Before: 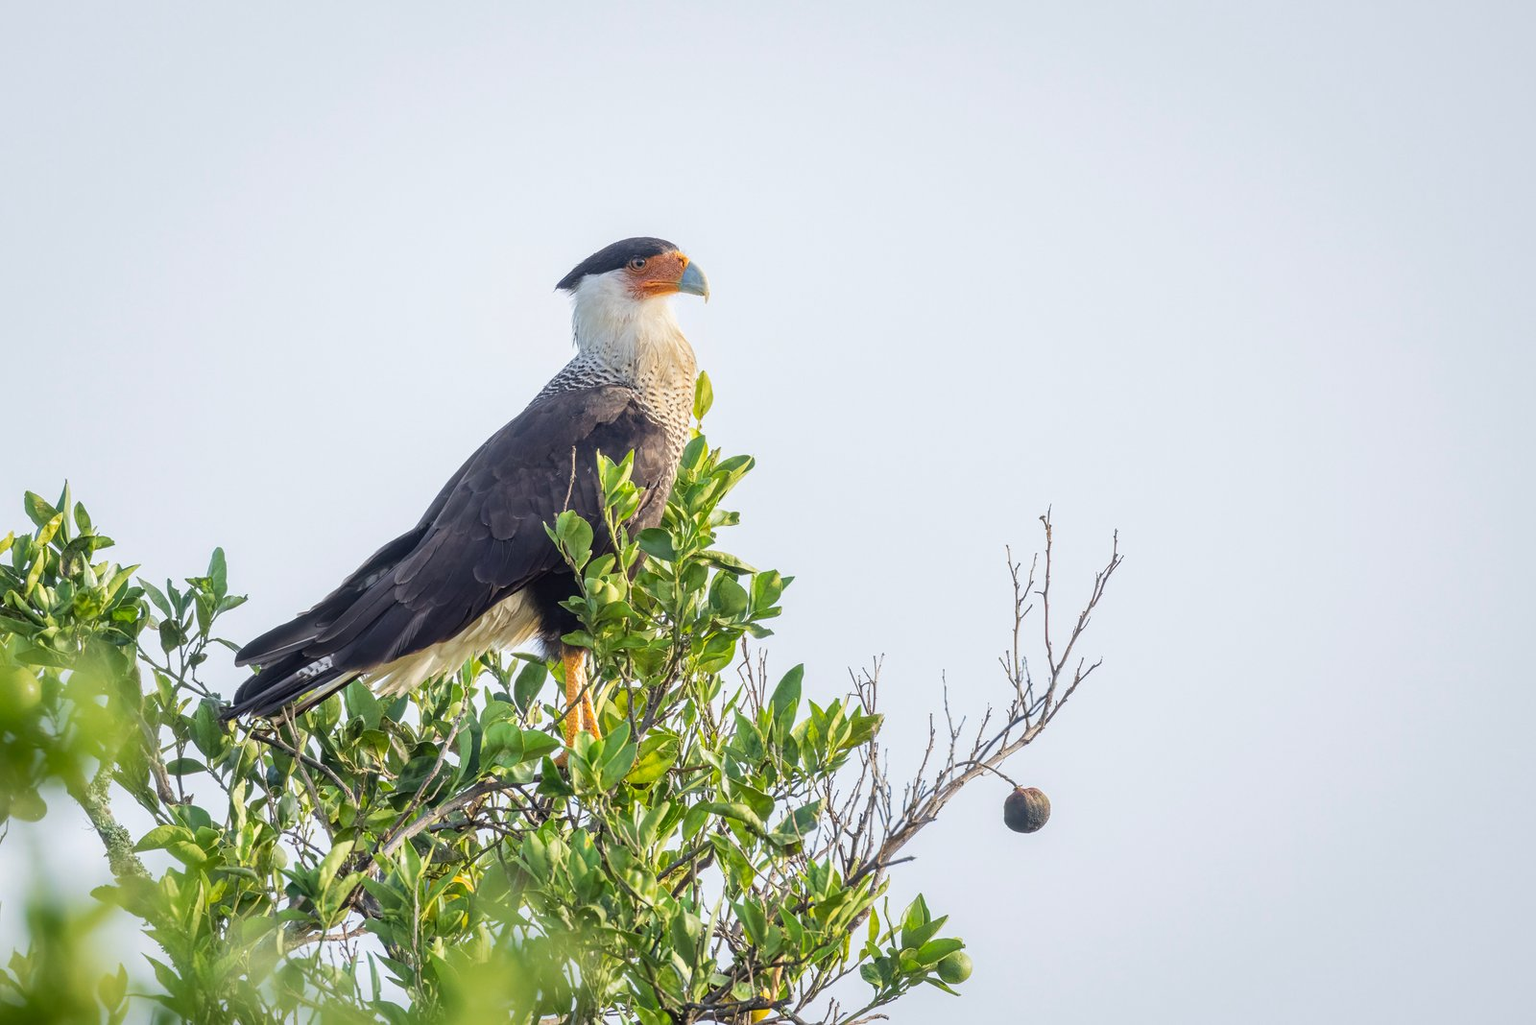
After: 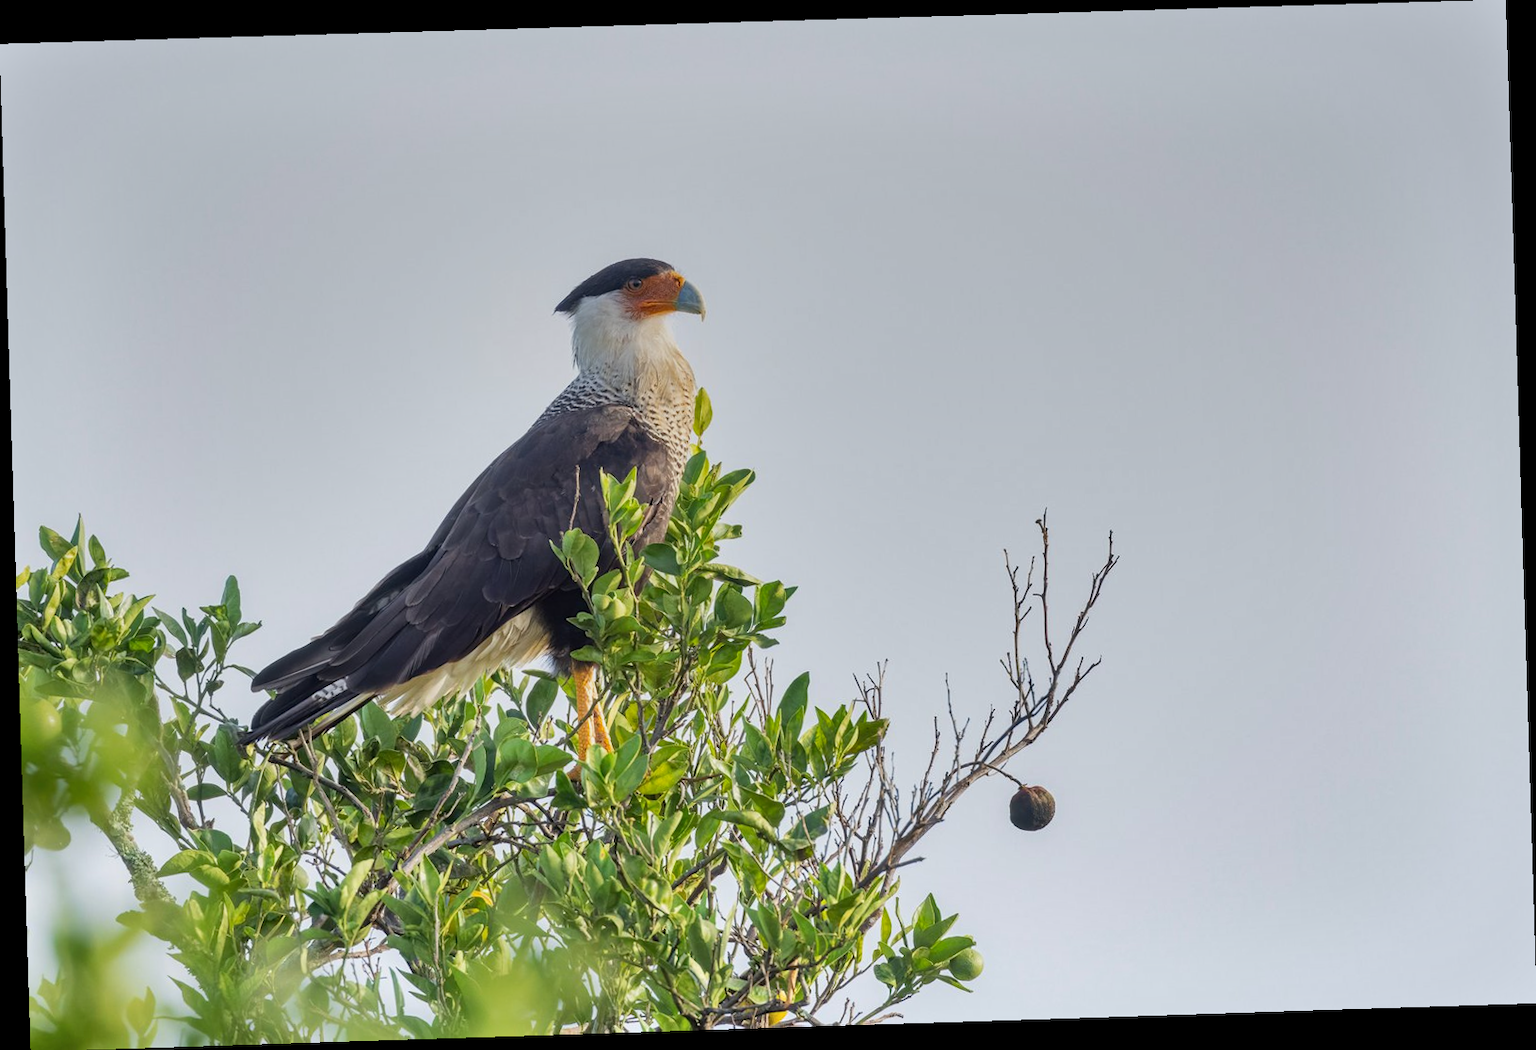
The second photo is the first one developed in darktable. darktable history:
graduated density: rotation -0.352°, offset 57.64
shadows and highlights: shadows 52.42, soften with gaussian
rotate and perspective: rotation -1.77°, lens shift (horizontal) 0.004, automatic cropping off
